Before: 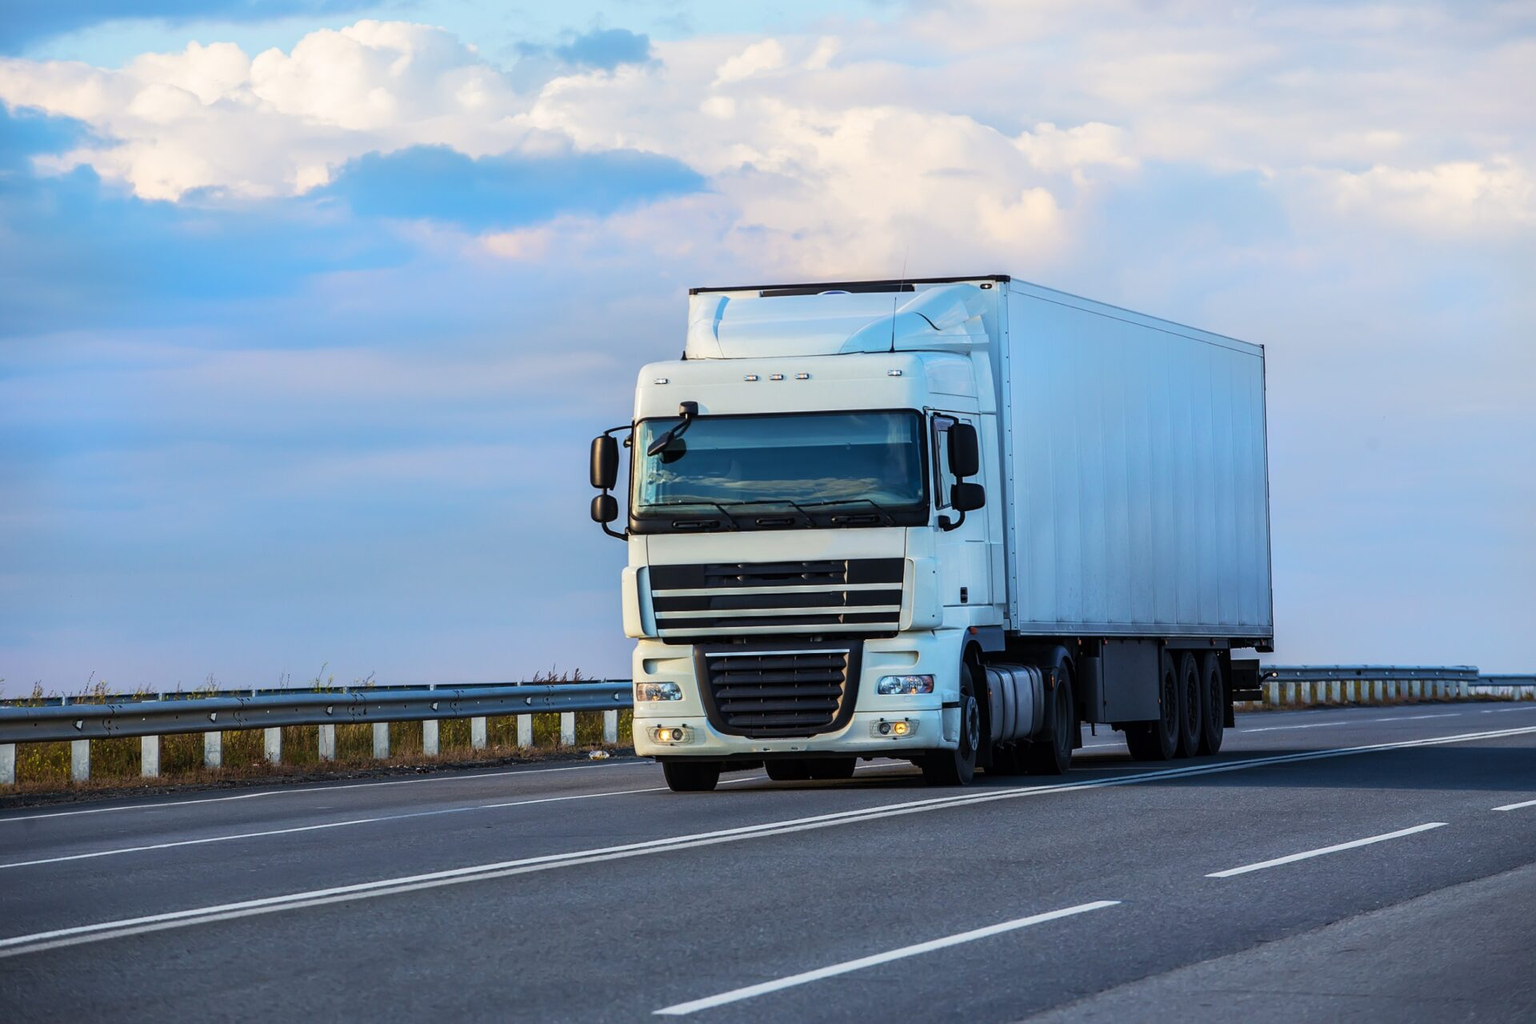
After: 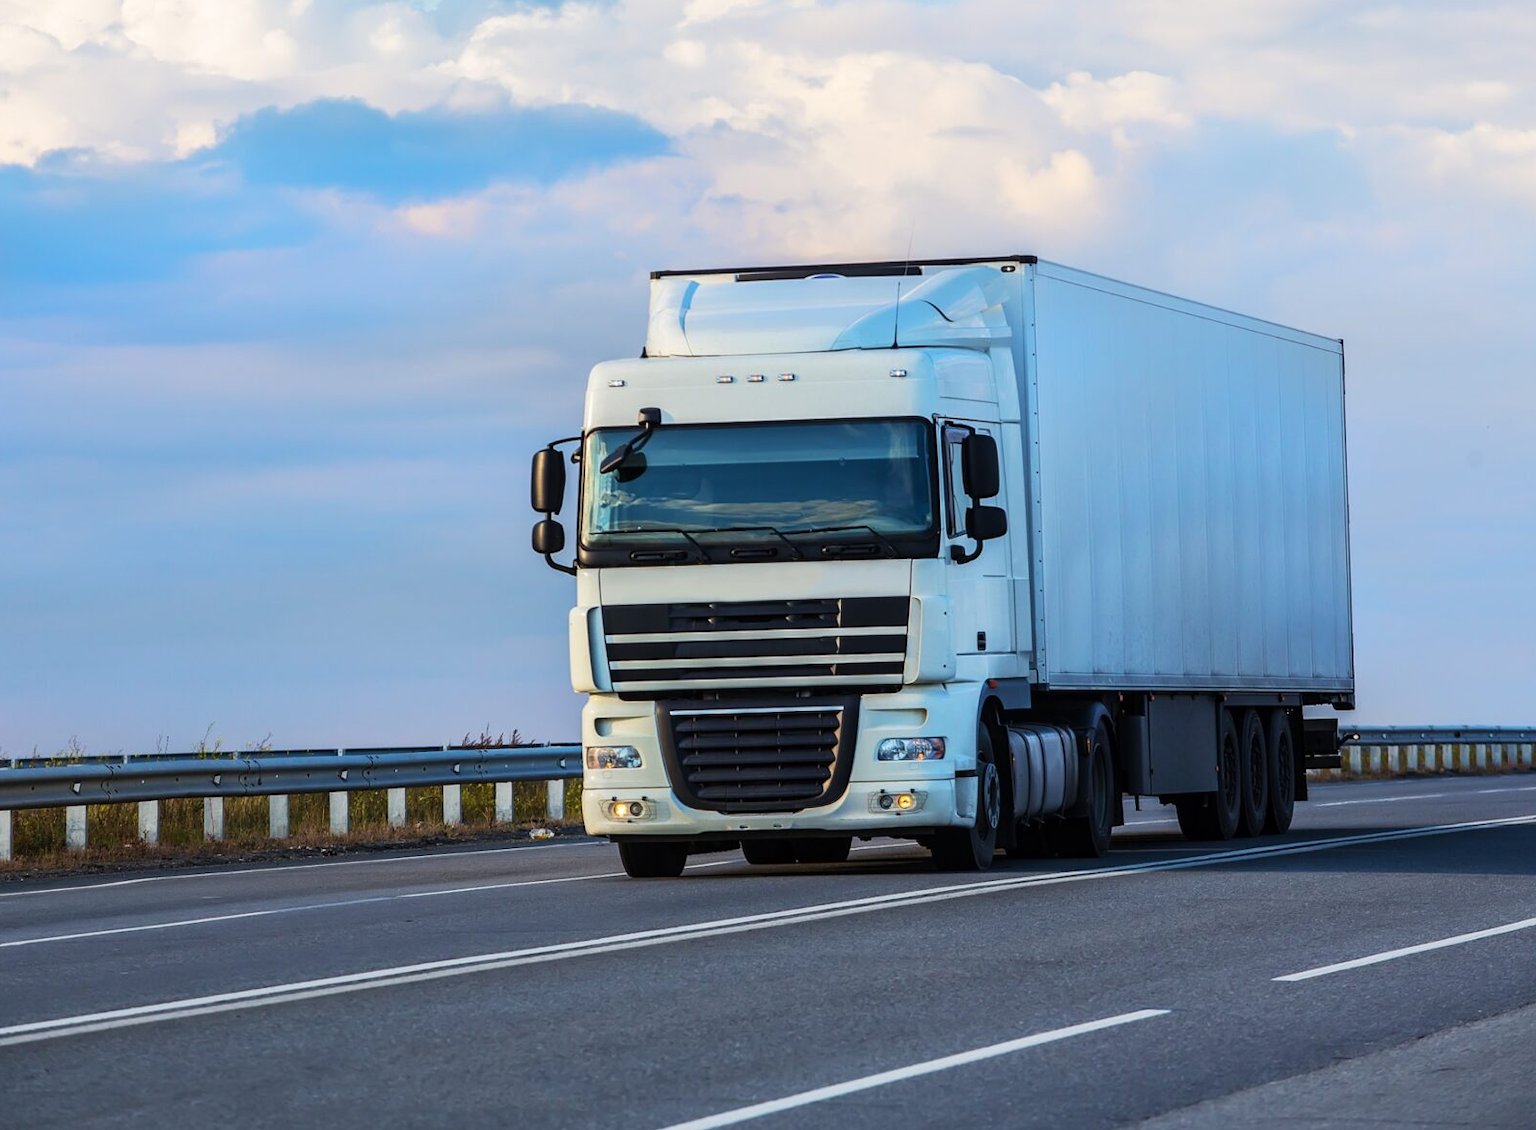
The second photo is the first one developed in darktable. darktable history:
crop: left 9.788%, top 6.209%, right 7.195%, bottom 2.175%
